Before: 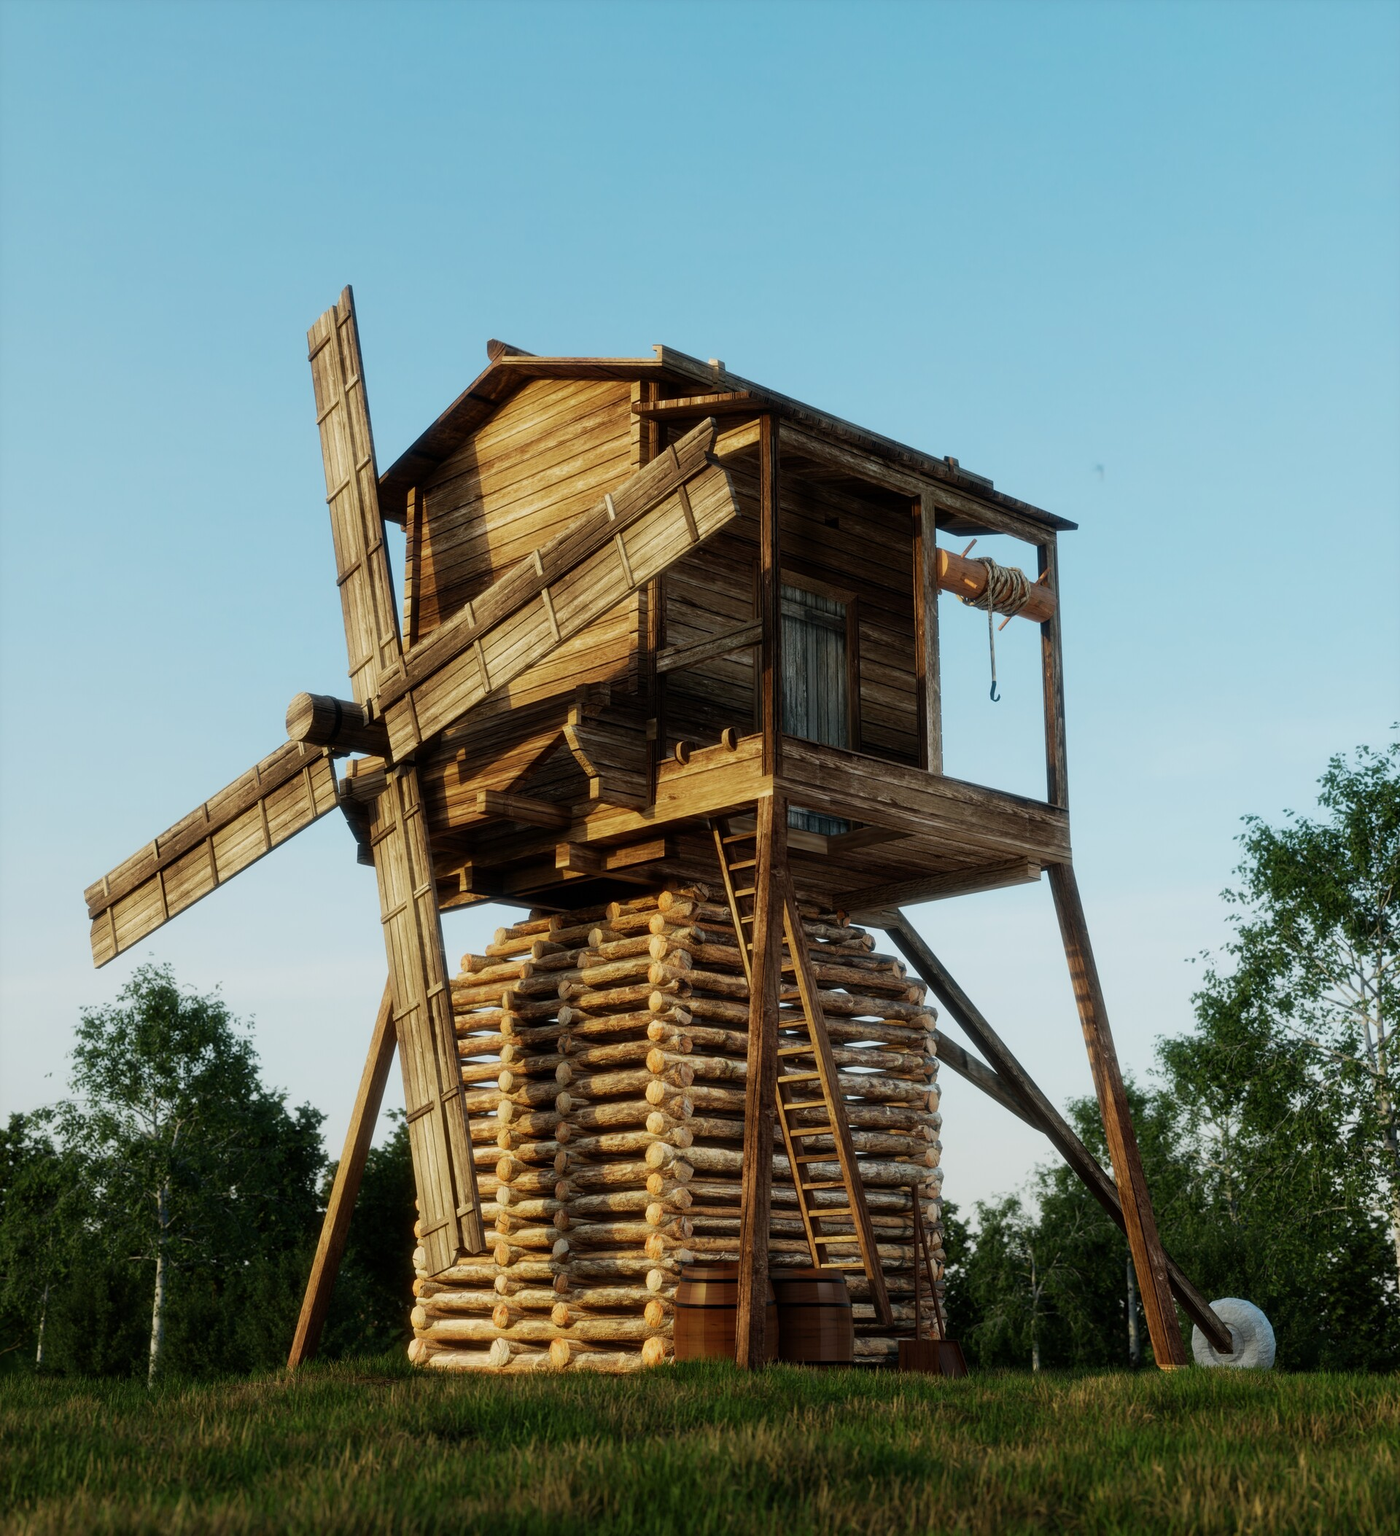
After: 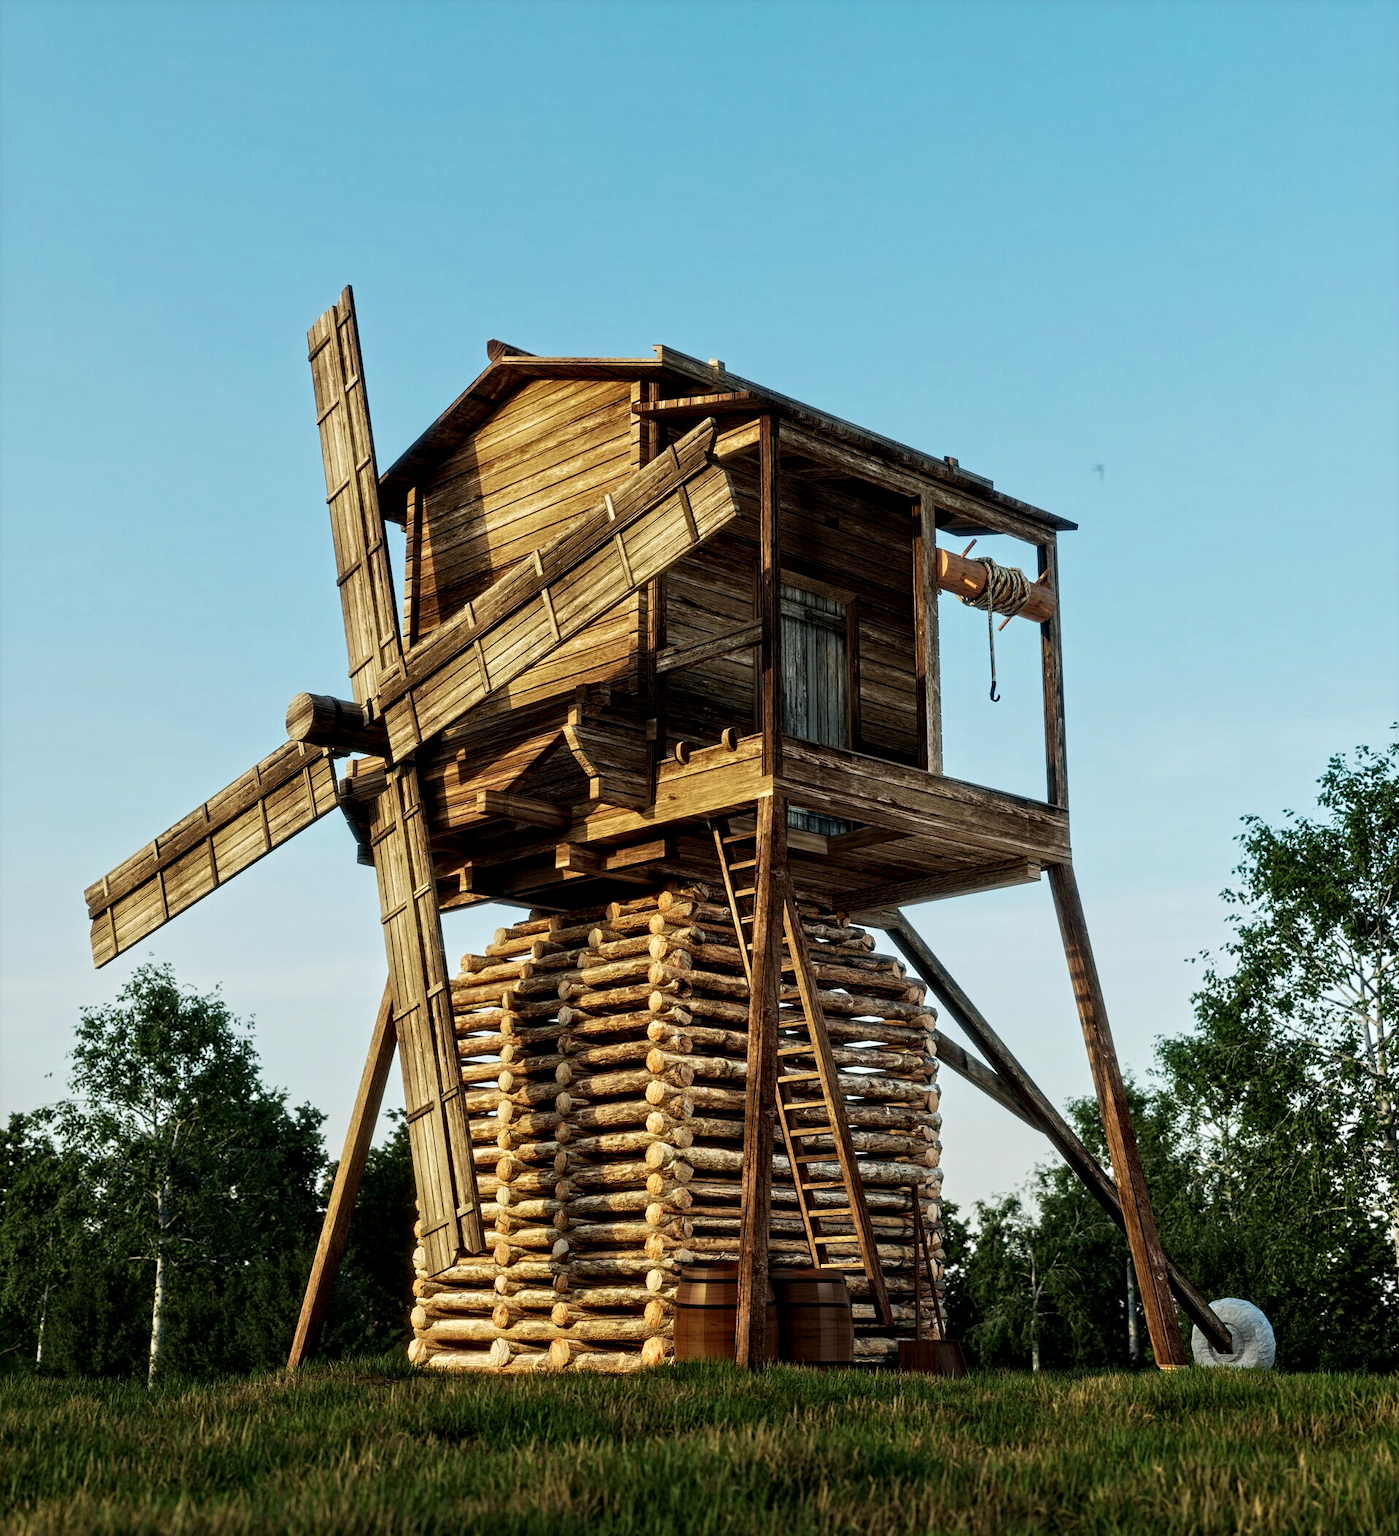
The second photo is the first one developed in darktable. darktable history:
velvia: strength 17%
contrast equalizer: octaves 7, y [[0.506, 0.531, 0.562, 0.606, 0.638, 0.669], [0.5 ×6], [0.5 ×6], [0 ×6], [0 ×6]]
